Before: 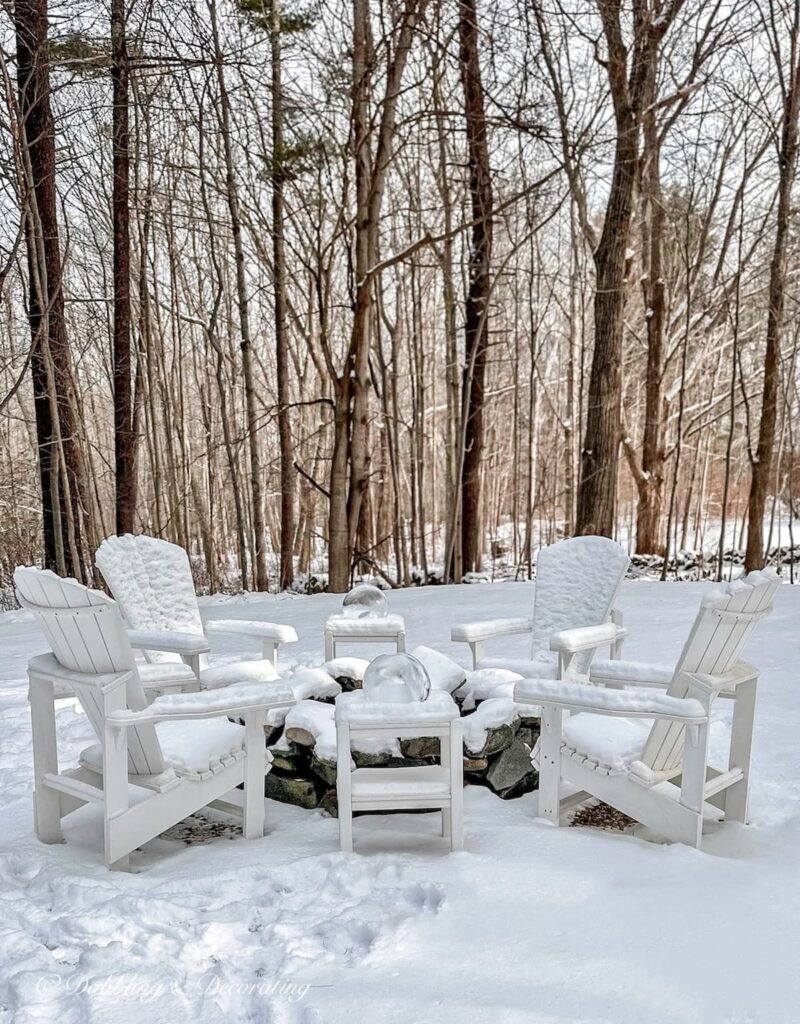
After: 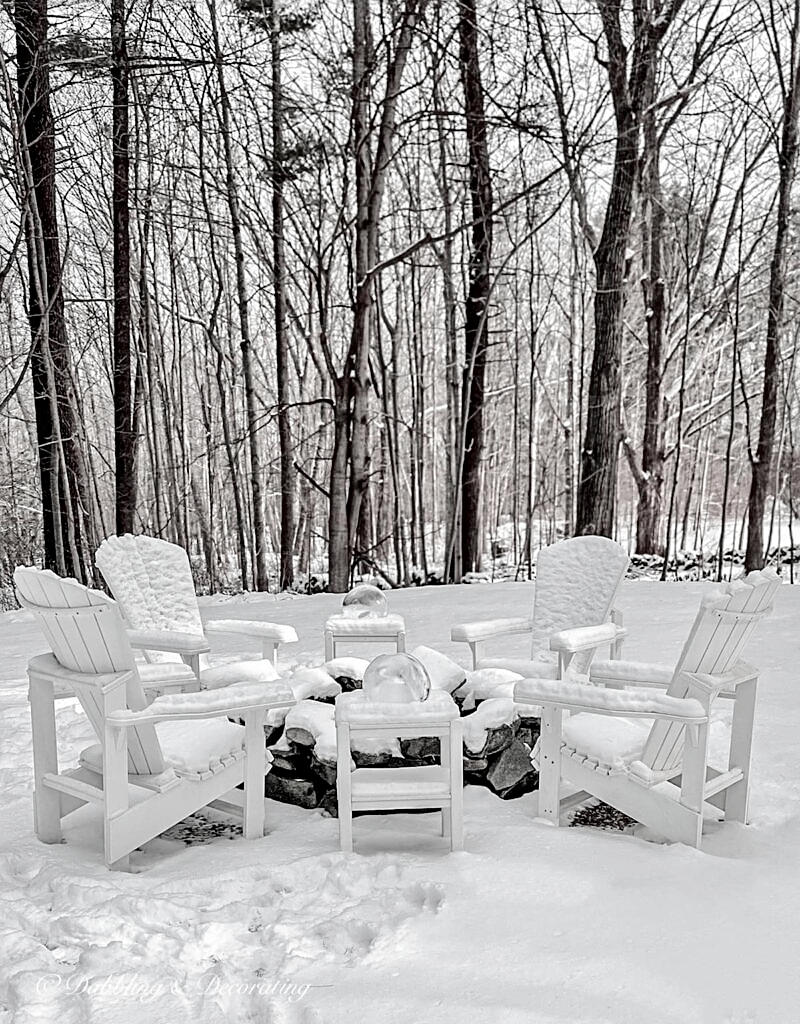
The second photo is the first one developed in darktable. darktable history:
tone curve: curves: ch0 [(0.003, 0) (0.066, 0.017) (0.163, 0.09) (0.264, 0.238) (0.395, 0.421) (0.517, 0.575) (0.633, 0.687) (0.791, 0.814) (1, 1)]; ch1 [(0, 0) (0.149, 0.17) (0.327, 0.339) (0.39, 0.403) (0.456, 0.463) (0.501, 0.502) (0.512, 0.507) (0.53, 0.533) (0.575, 0.592) (0.671, 0.655) (0.729, 0.679) (1, 1)]; ch2 [(0, 0) (0.337, 0.382) (0.464, 0.47) (0.501, 0.502) (0.527, 0.532) (0.563, 0.555) (0.615, 0.61) (0.663, 0.68) (1, 1)], color space Lab, independent channels, preserve colors none
color contrast: green-magenta contrast 0.3, blue-yellow contrast 0.15
sharpen: on, module defaults
